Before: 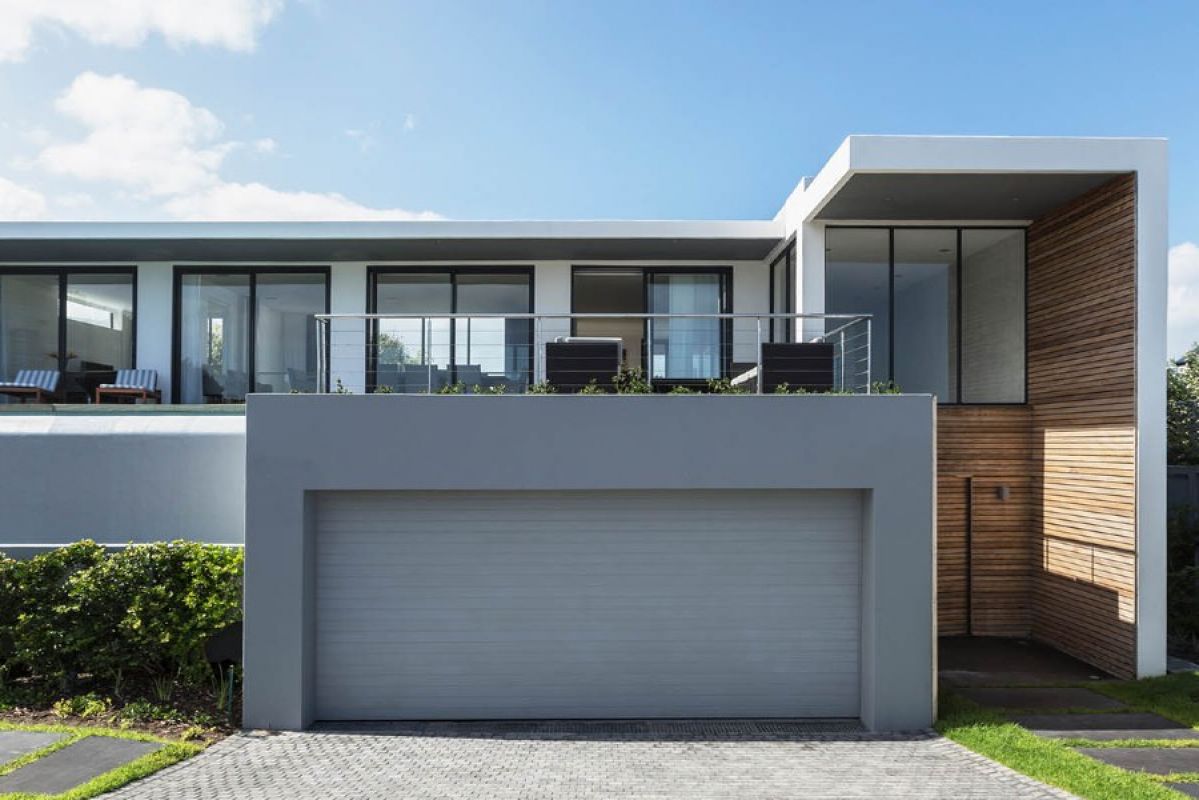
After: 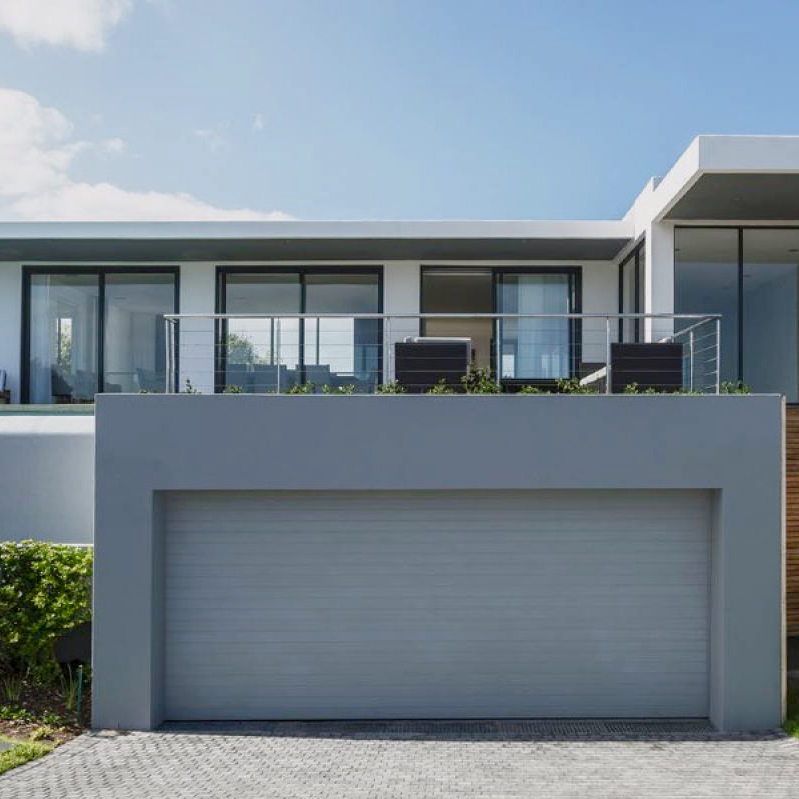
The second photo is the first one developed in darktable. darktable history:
color balance rgb: shadows lift › chroma 1%, shadows lift › hue 113°, highlights gain › chroma 0.2%, highlights gain › hue 333°, perceptual saturation grading › global saturation 20%, perceptual saturation grading › highlights -50%, perceptual saturation grading › shadows 25%, contrast -10%
crop and rotate: left 12.648%, right 20.685%
